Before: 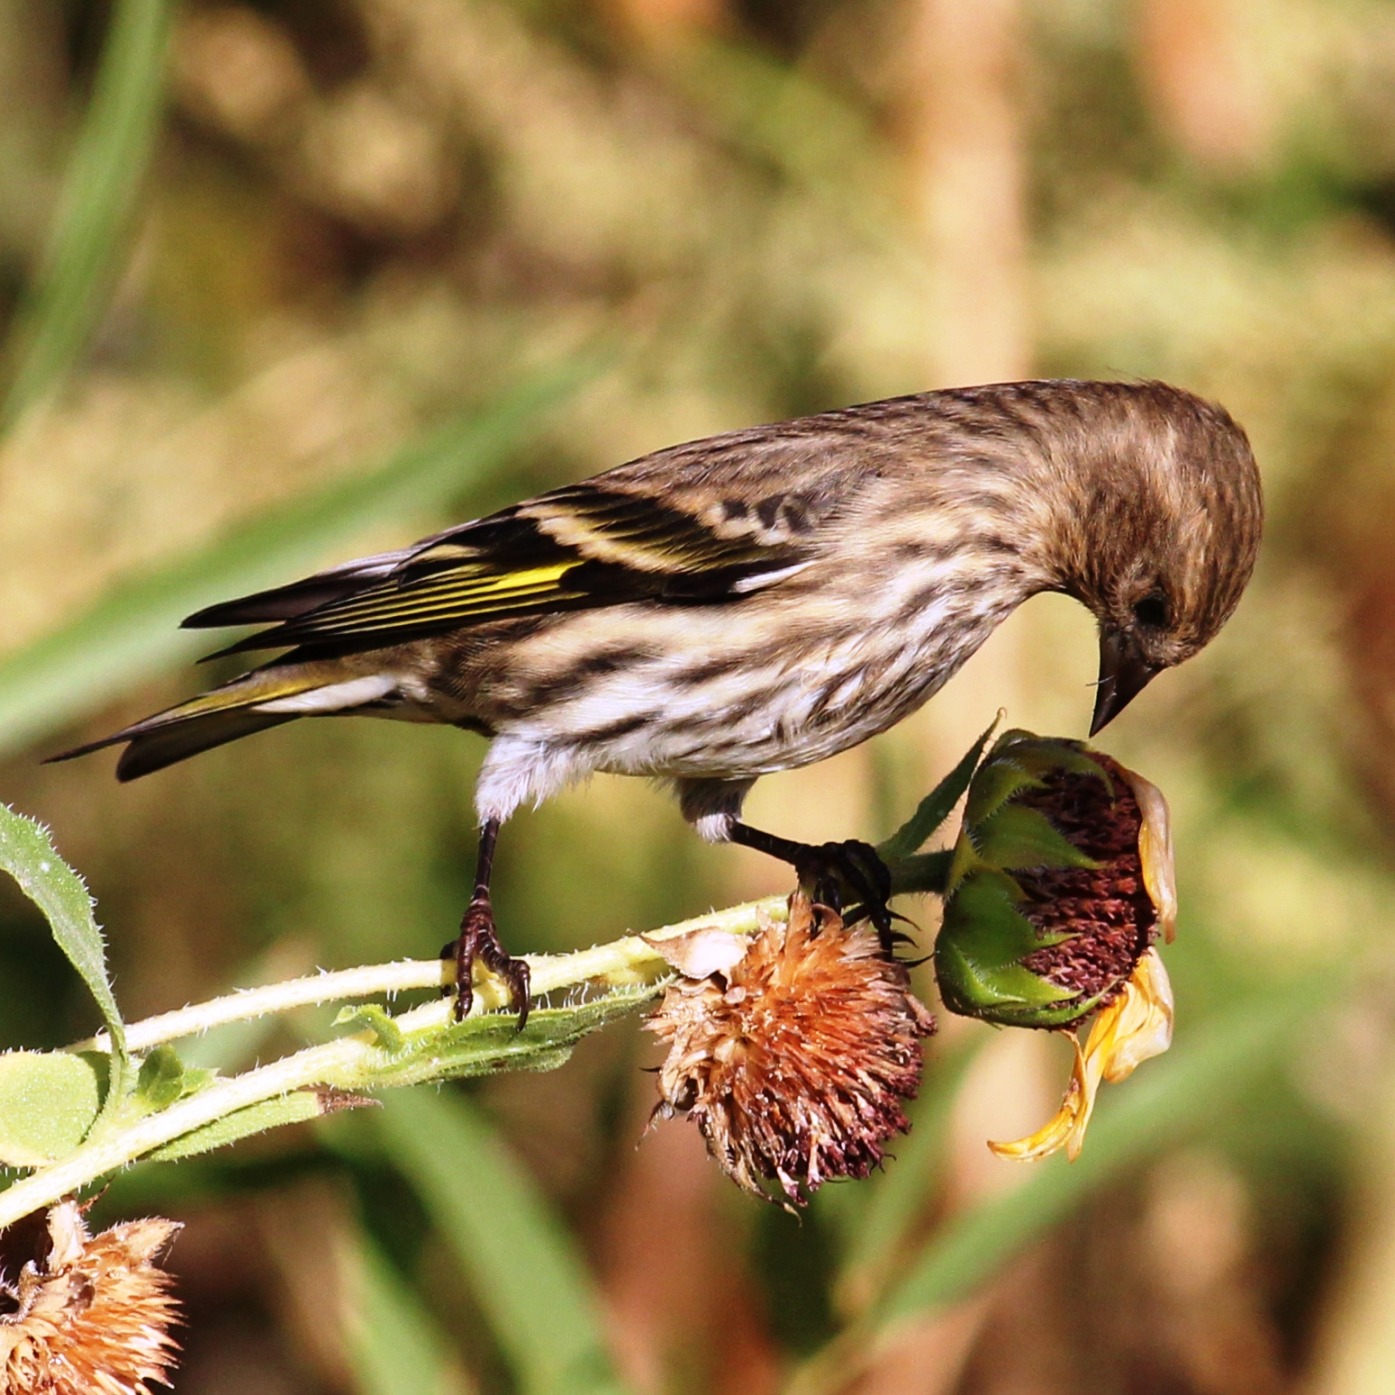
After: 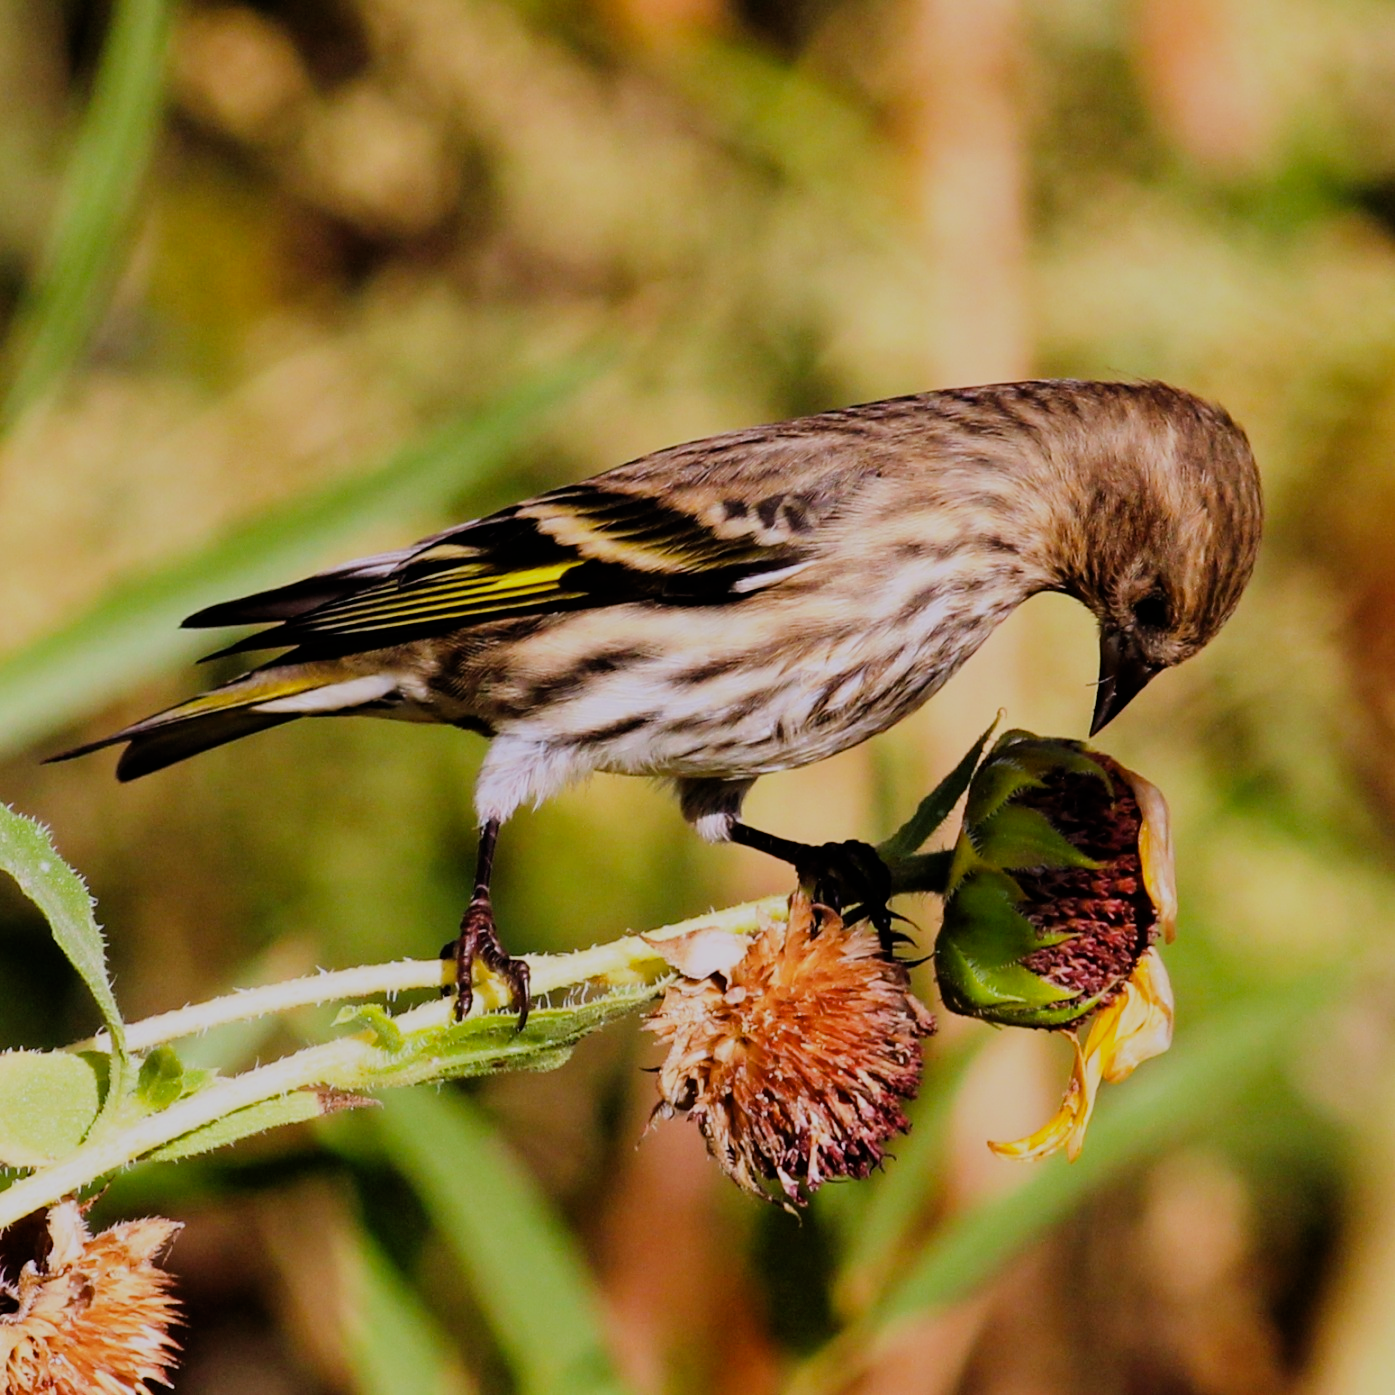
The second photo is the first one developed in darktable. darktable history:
color balance rgb: linear chroma grading › global chroma 6.48%, perceptual saturation grading › global saturation 12.96%, global vibrance 6.02%
filmic rgb: black relative exposure -6.82 EV, white relative exposure 5.89 EV, hardness 2.71
